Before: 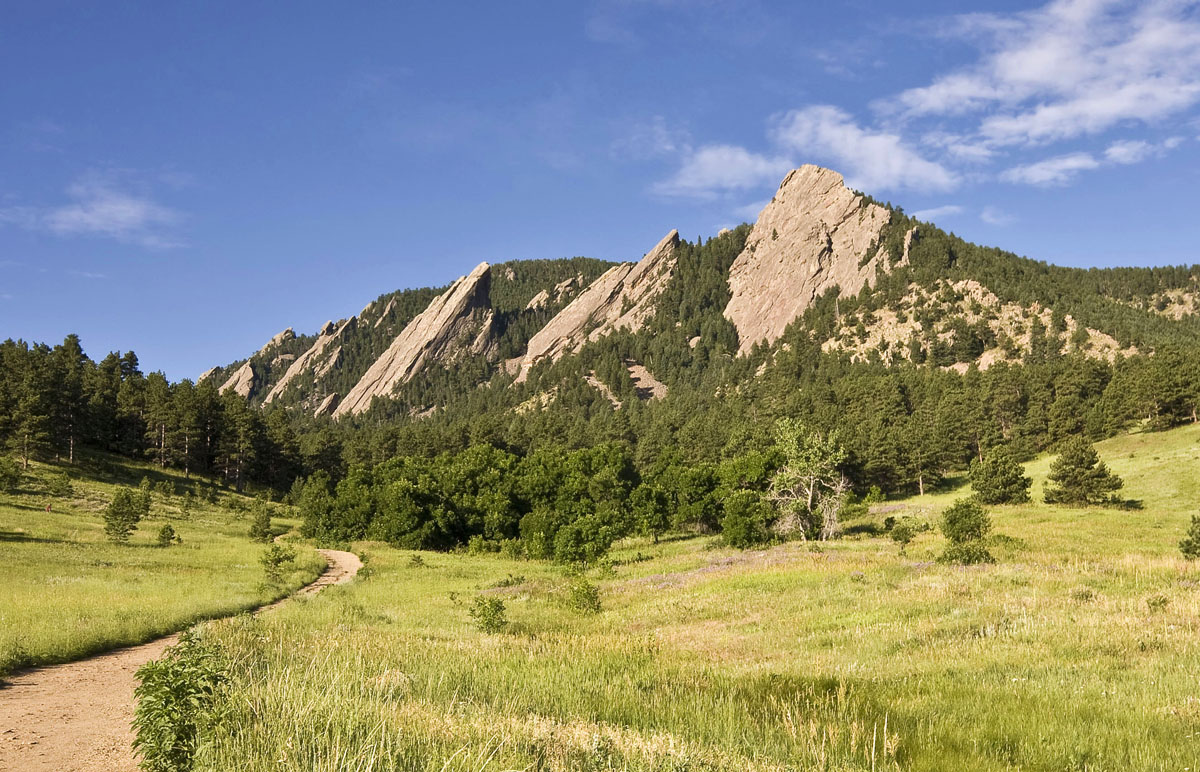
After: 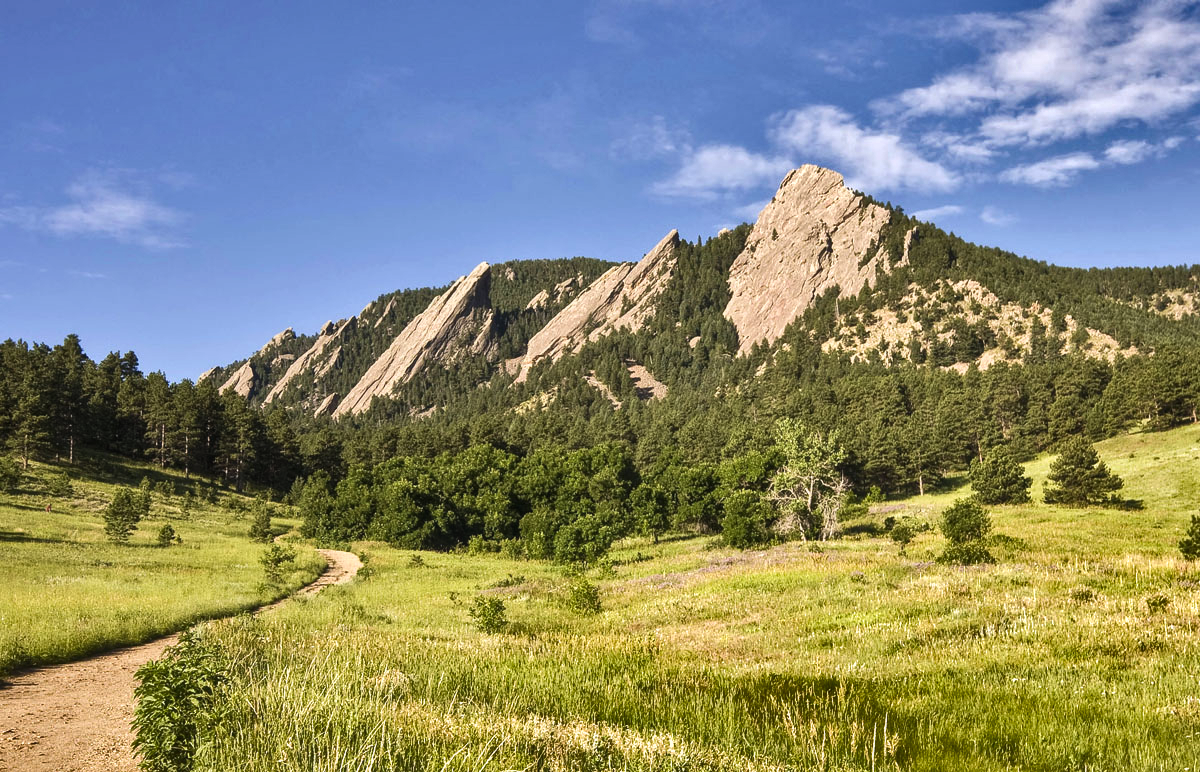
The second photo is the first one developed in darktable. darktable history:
local contrast: detail 110%
tone equalizer: -8 EV -0.414 EV, -7 EV -0.378 EV, -6 EV -0.364 EV, -5 EV -0.187 EV, -3 EV 0.241 EV, -2 EV 0.338 EV, -1 EV 0.368 EV, +0 EV 0.431 EV, edges refinement/feathering 500, mask exposure compensation -1.57 EV, preserve details no
shadows and highlights: shadows 21.01, highlights -81.85, soften with gaussian
